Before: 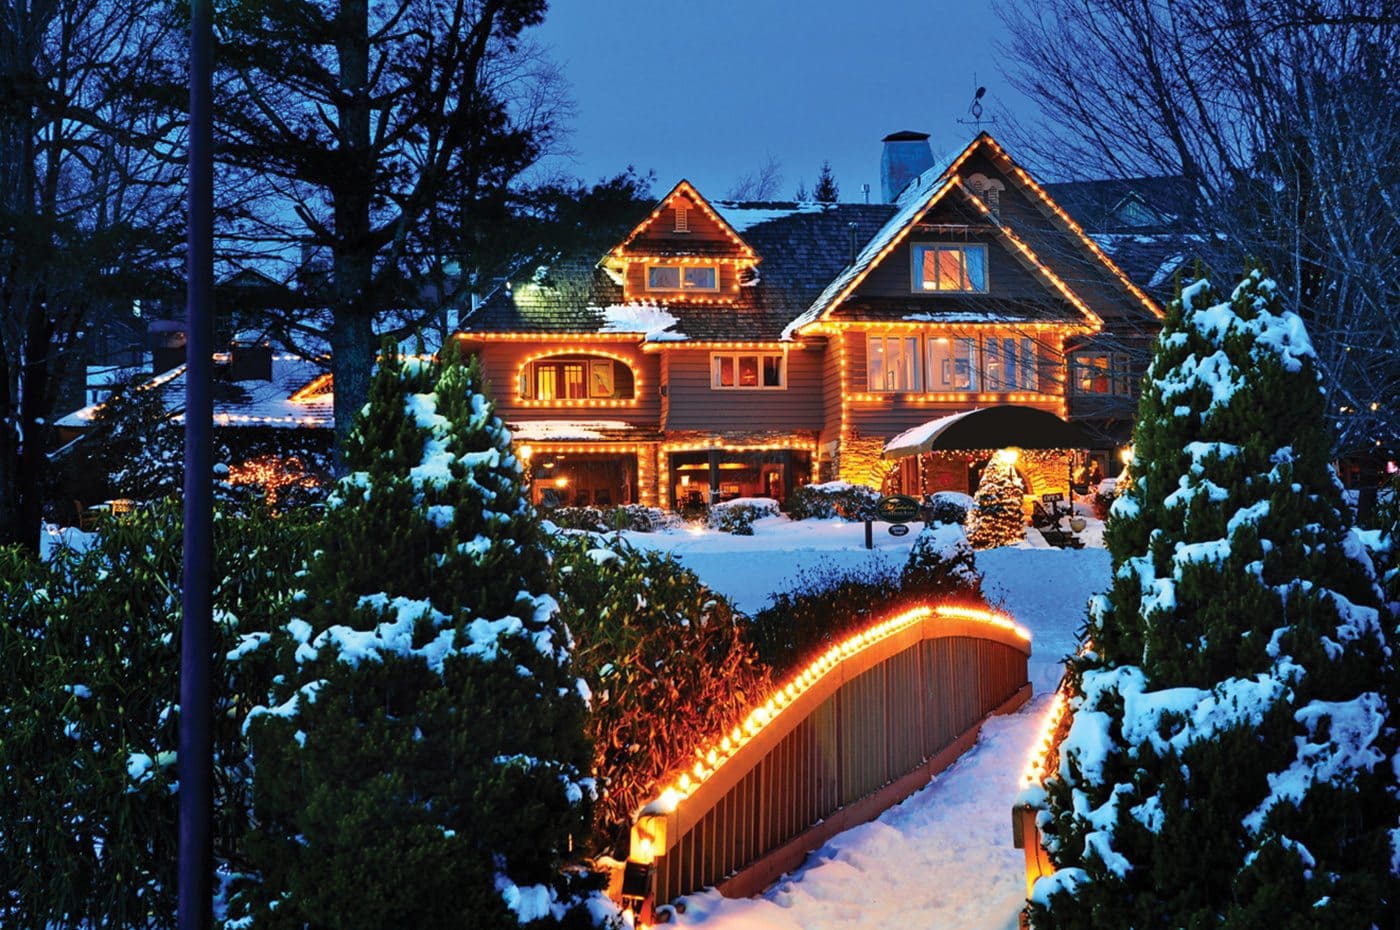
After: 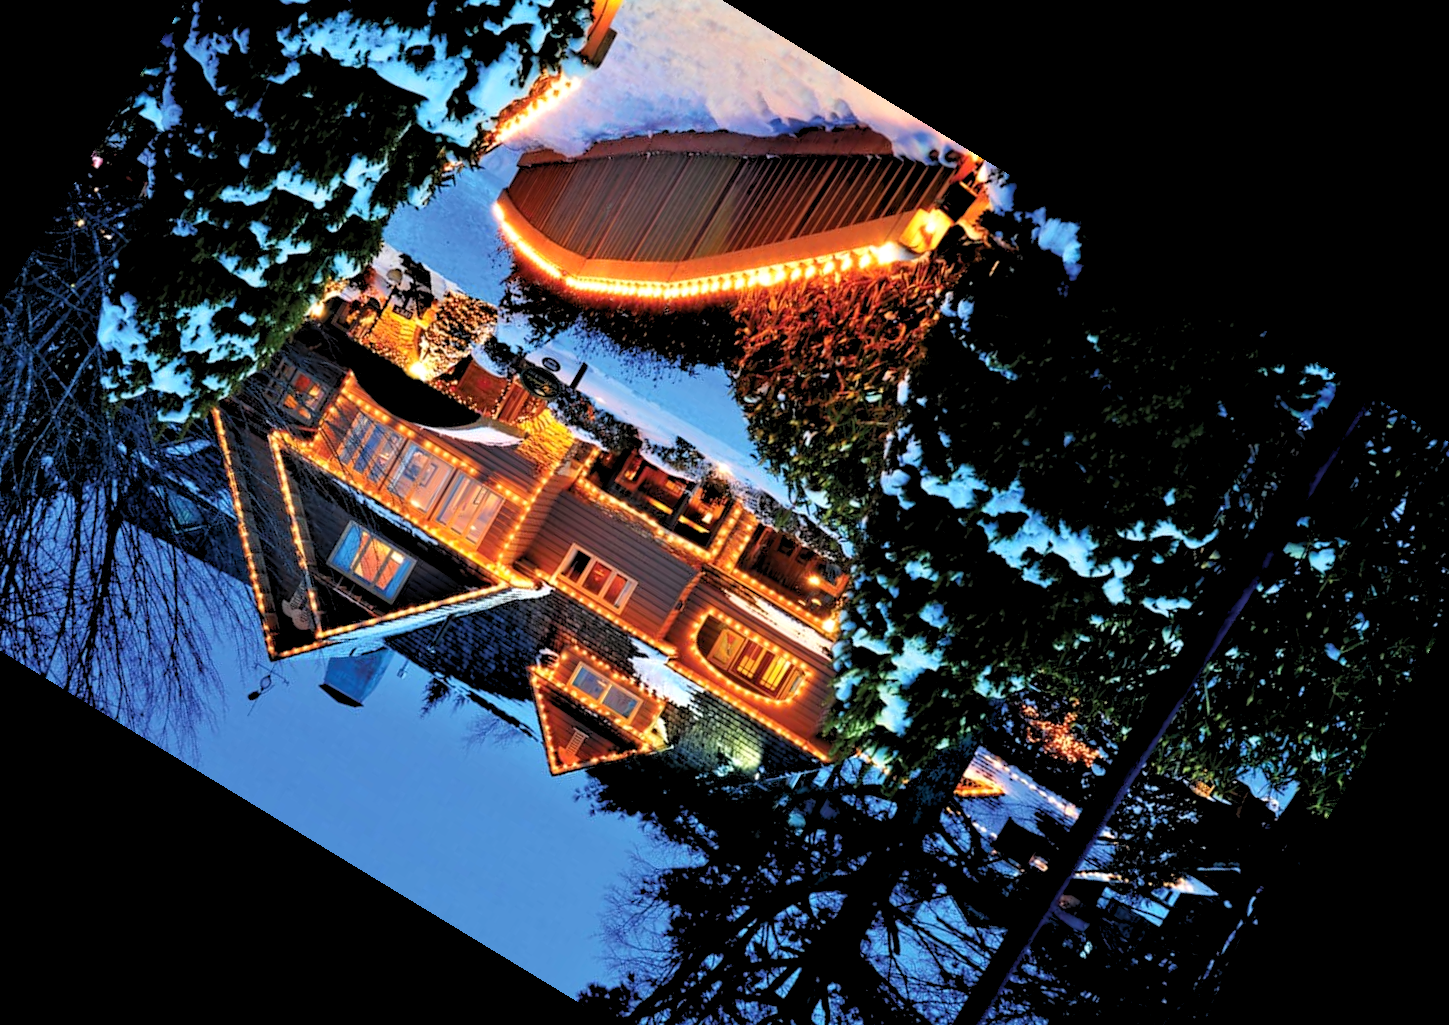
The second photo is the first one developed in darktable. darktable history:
crop and rotate: angle 148.68°, left 9.111%, top 15.603%, right 4.588%, bottom 17.041%
rgb levels: levels [[0.013, 0.434, 0.89], [0, 0.5, 1], [0, 0.5, 1]]
